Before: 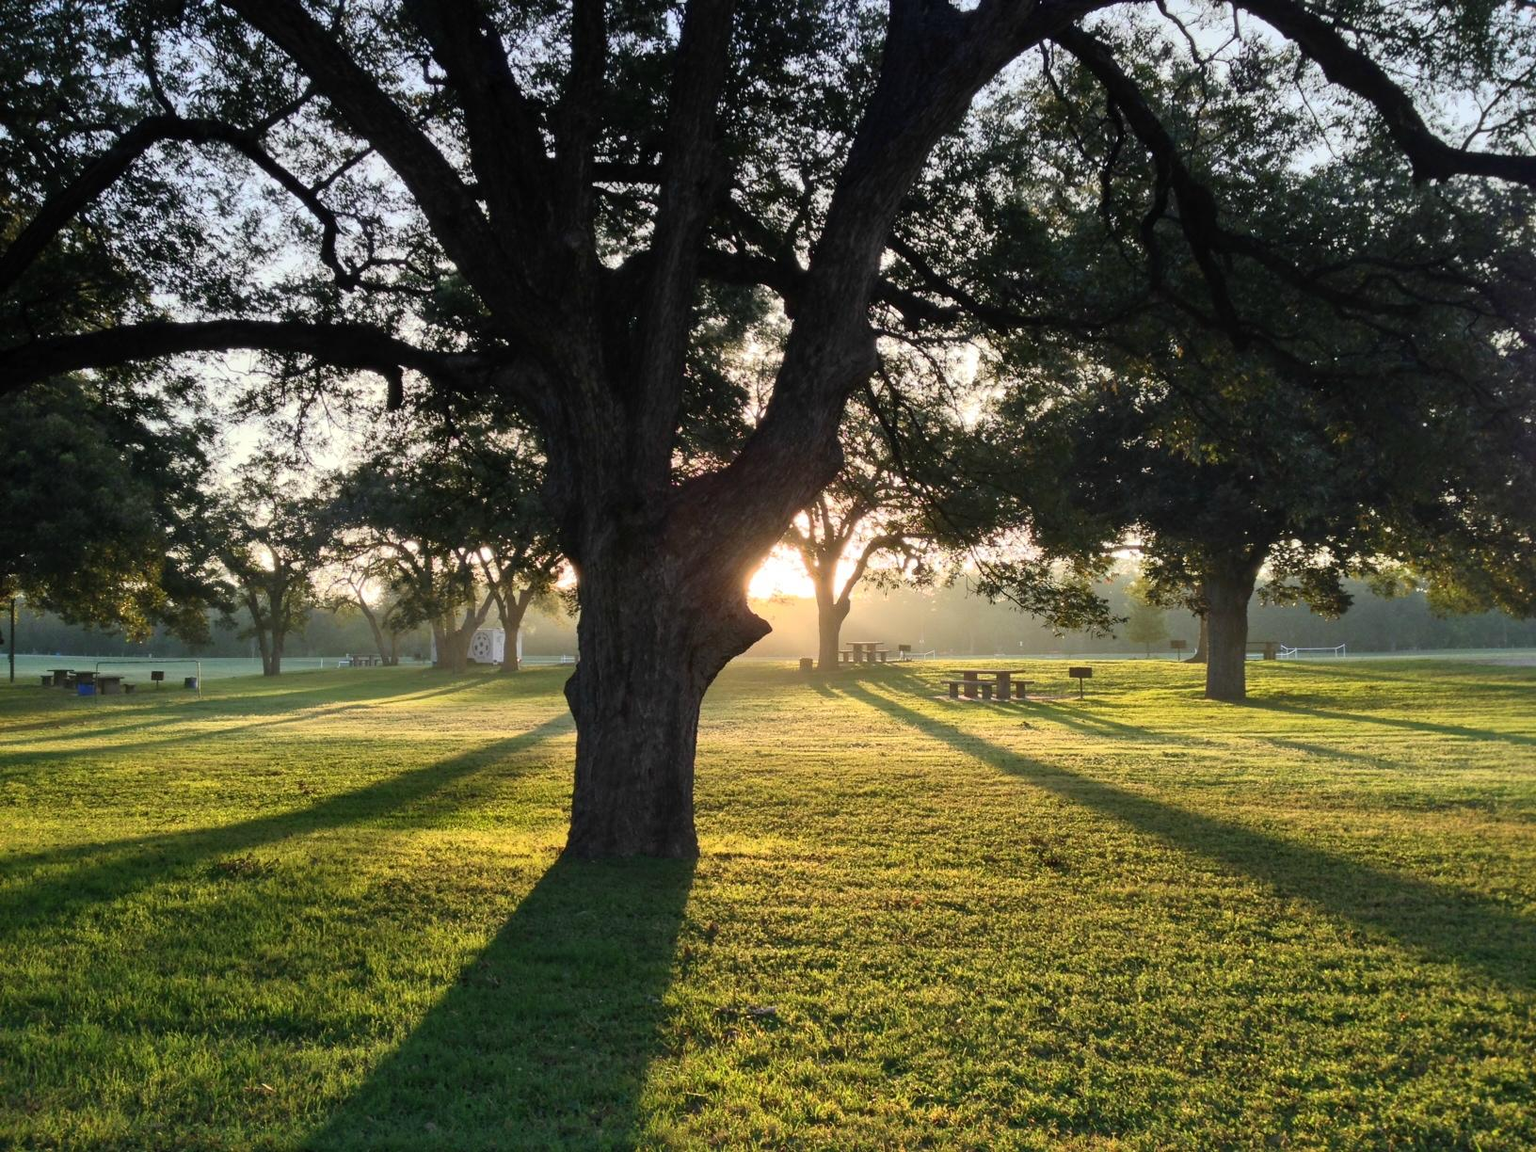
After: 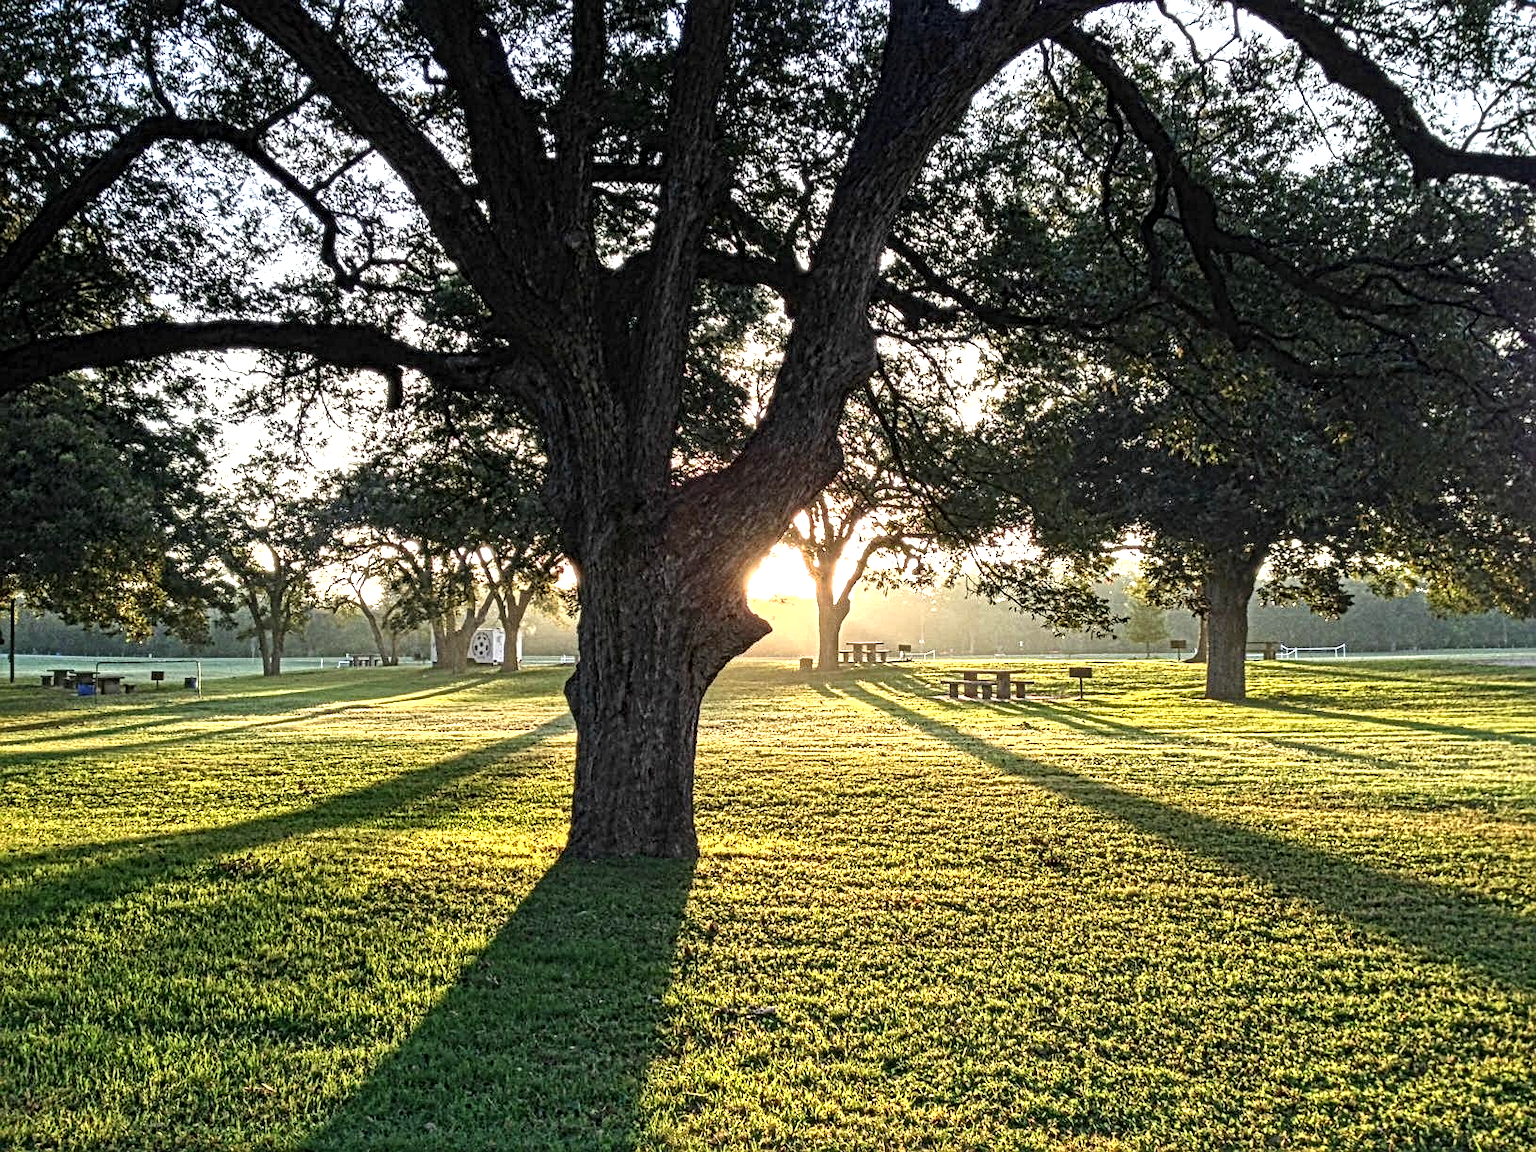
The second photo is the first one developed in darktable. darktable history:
local contrast: mode bilateral grid, contrast 19, coarseness 3, detail 299%, midtone range 0.2
exposure: exposure 0.609 EV, compensate highlight preservation false
